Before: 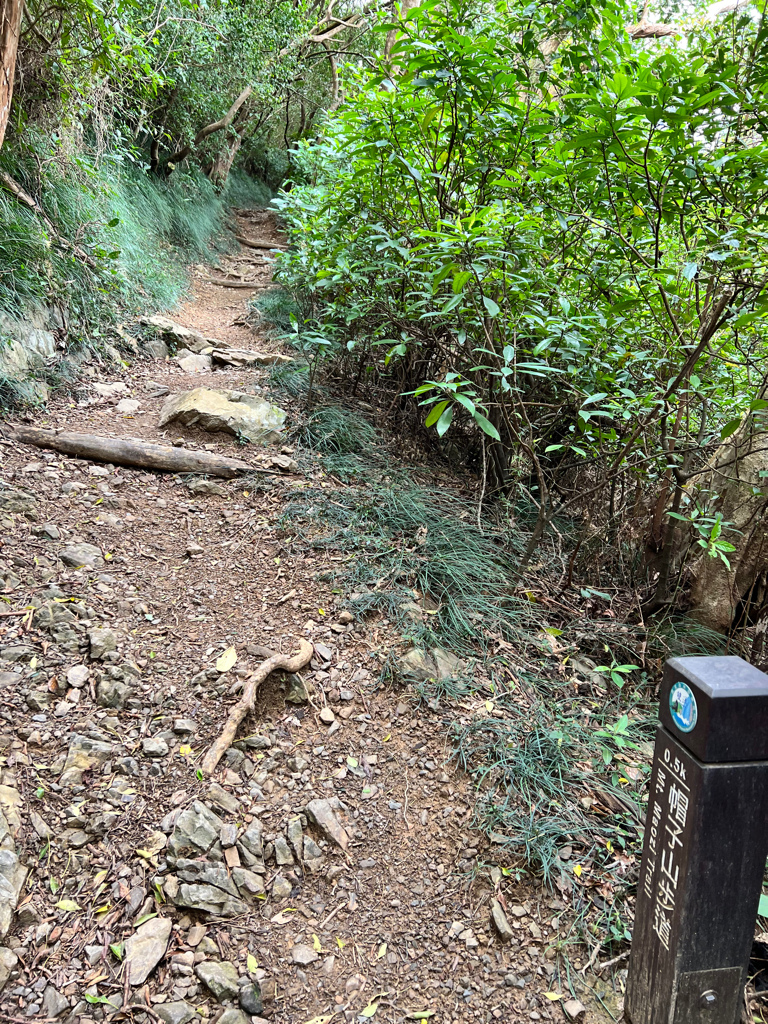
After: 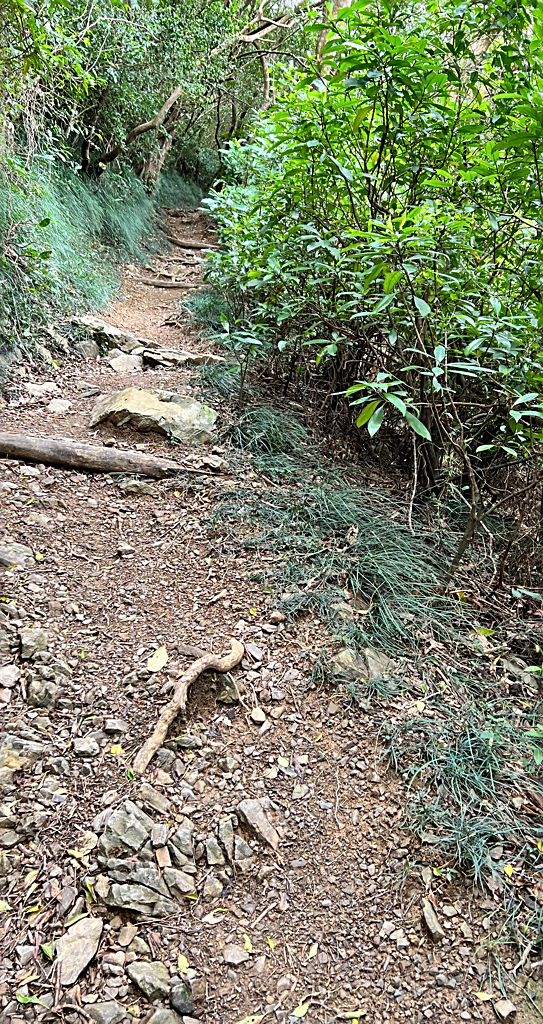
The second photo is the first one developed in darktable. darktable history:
shadows and highlights: radius 126.79, shadows 30.55, highlights -30.5, highlights color adjustment 41.2%, low approximation 0.01, soften with gaussian
sharpen: on, module defaults
crop and rotate: left 9.06%, right 20.158%
